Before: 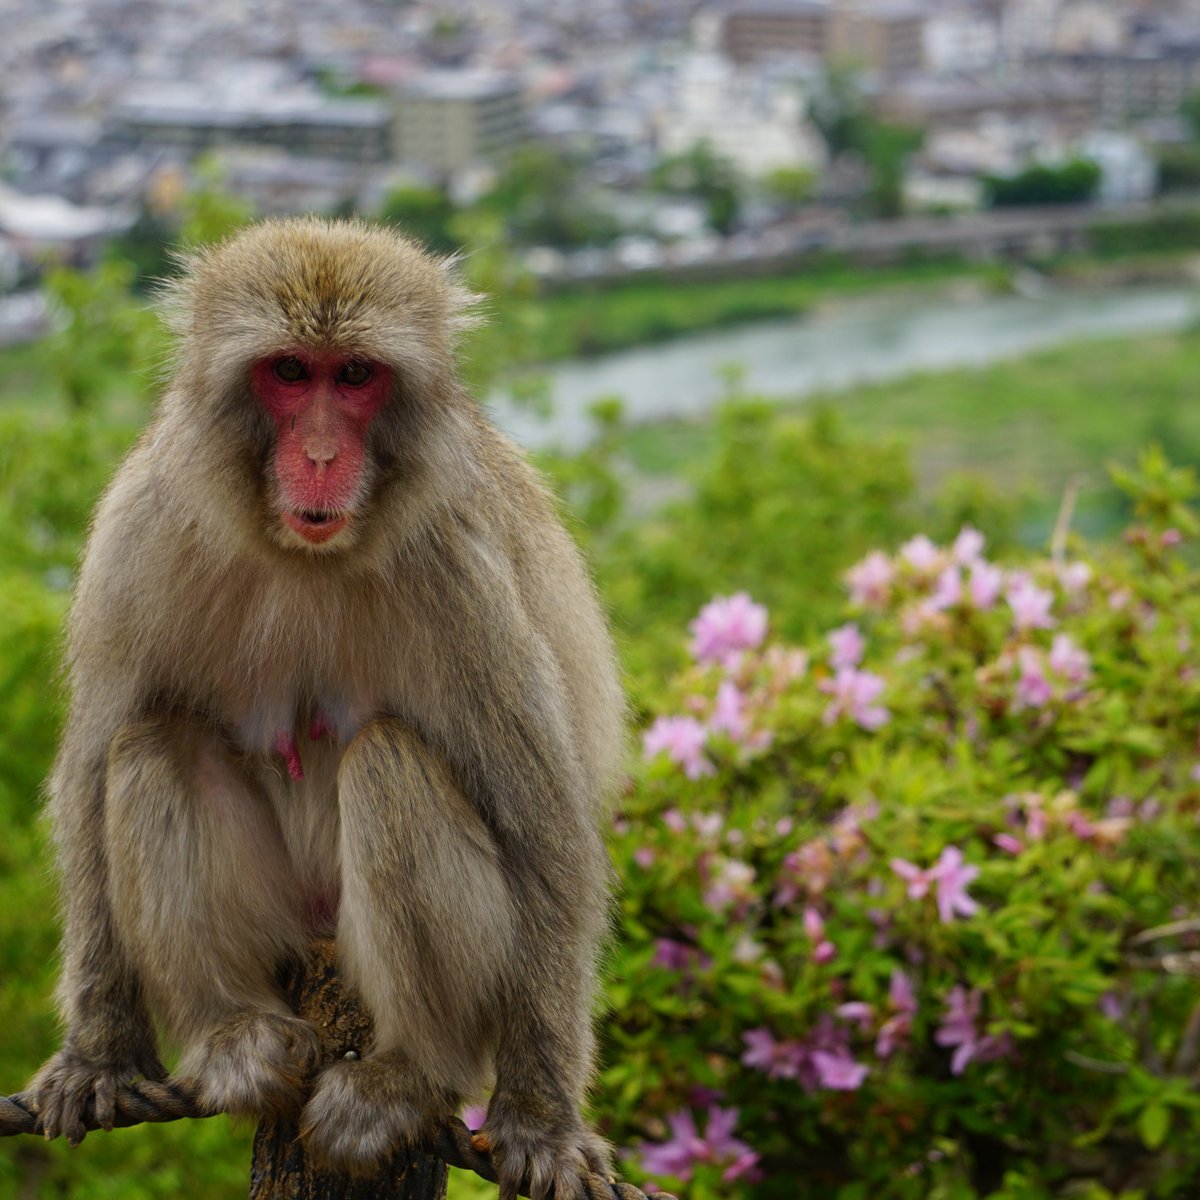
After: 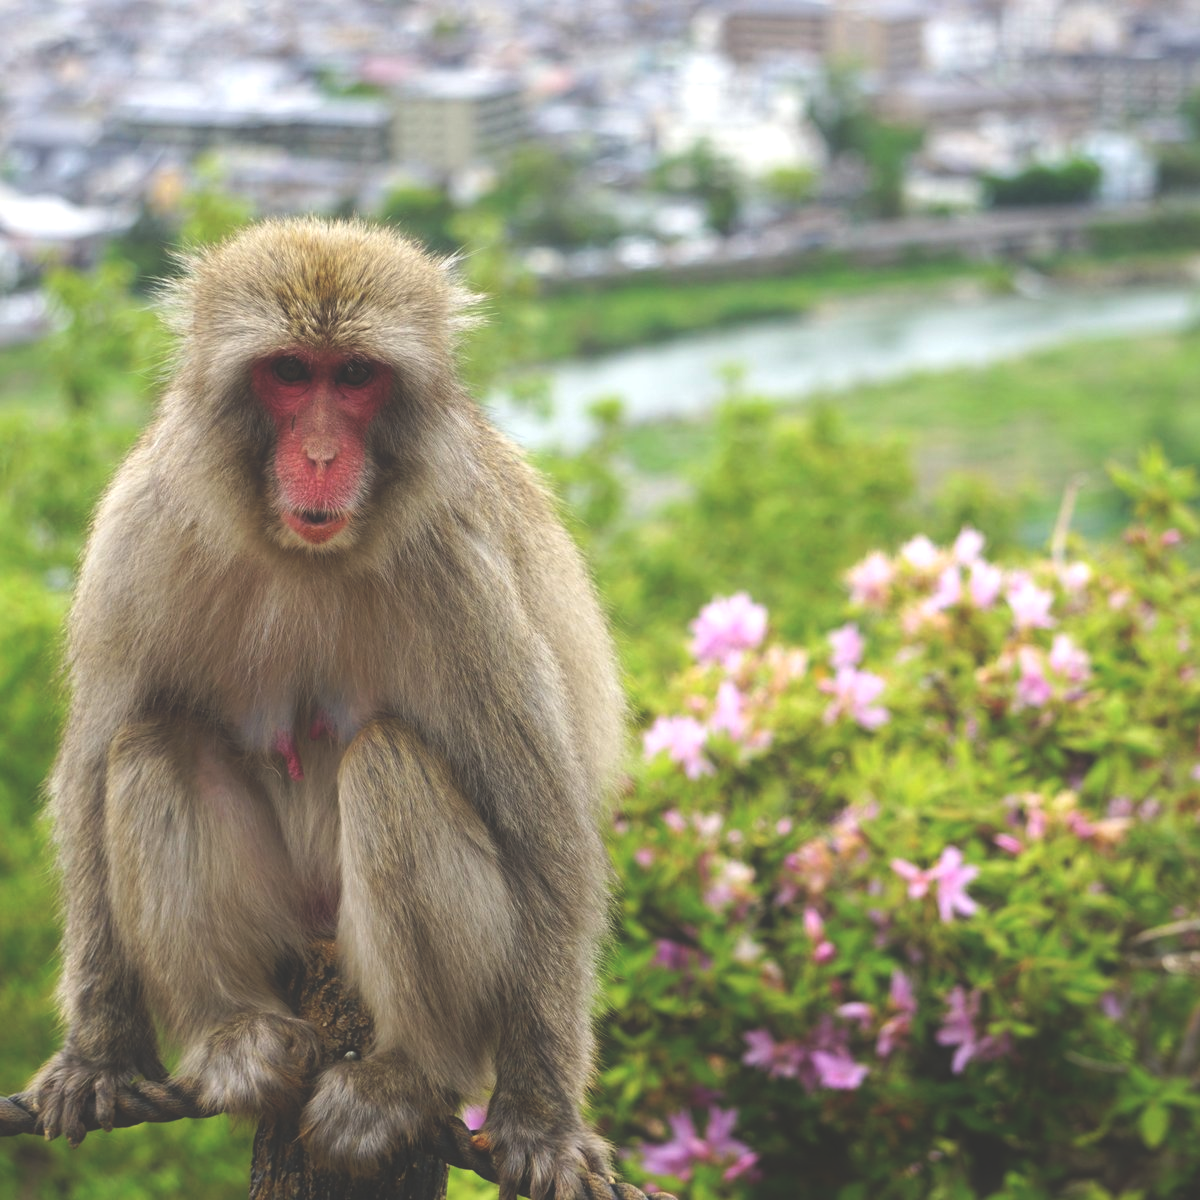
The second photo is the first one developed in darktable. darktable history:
tone equalizer: -8 EV -0.785 EV, -7 EV -0.693 EV, -6 EV -0.6 EV, -5 EV -0.383 EV, -3 EV 0.372 EV, -2 EV 0.6 EV, -1 EV 0.679 EV, +0 EV 0.763 EV
exposure: black level correction -0.029, compensate exposure bias true, compensate highlight preservation false
